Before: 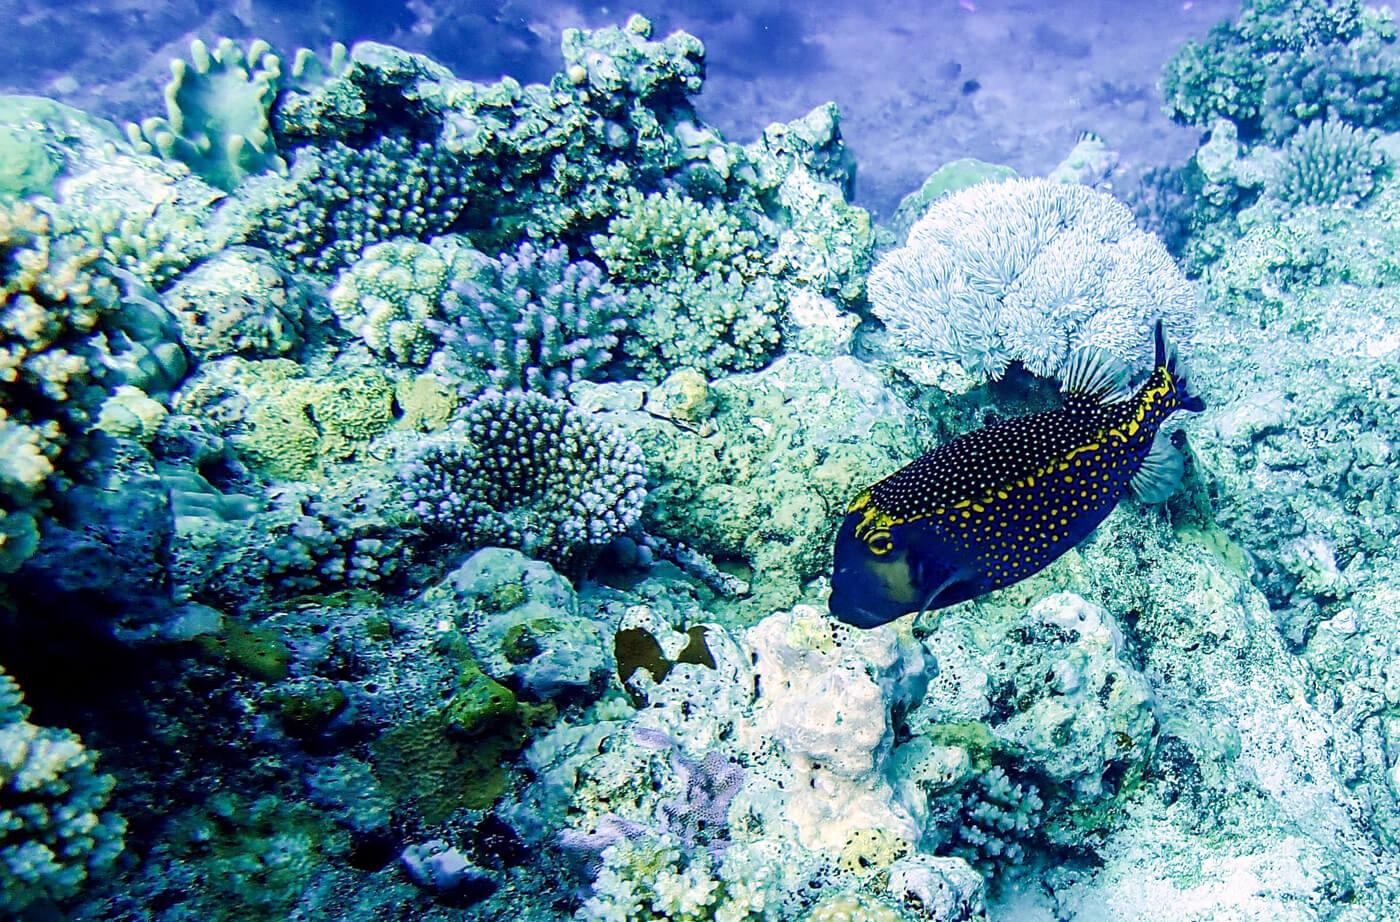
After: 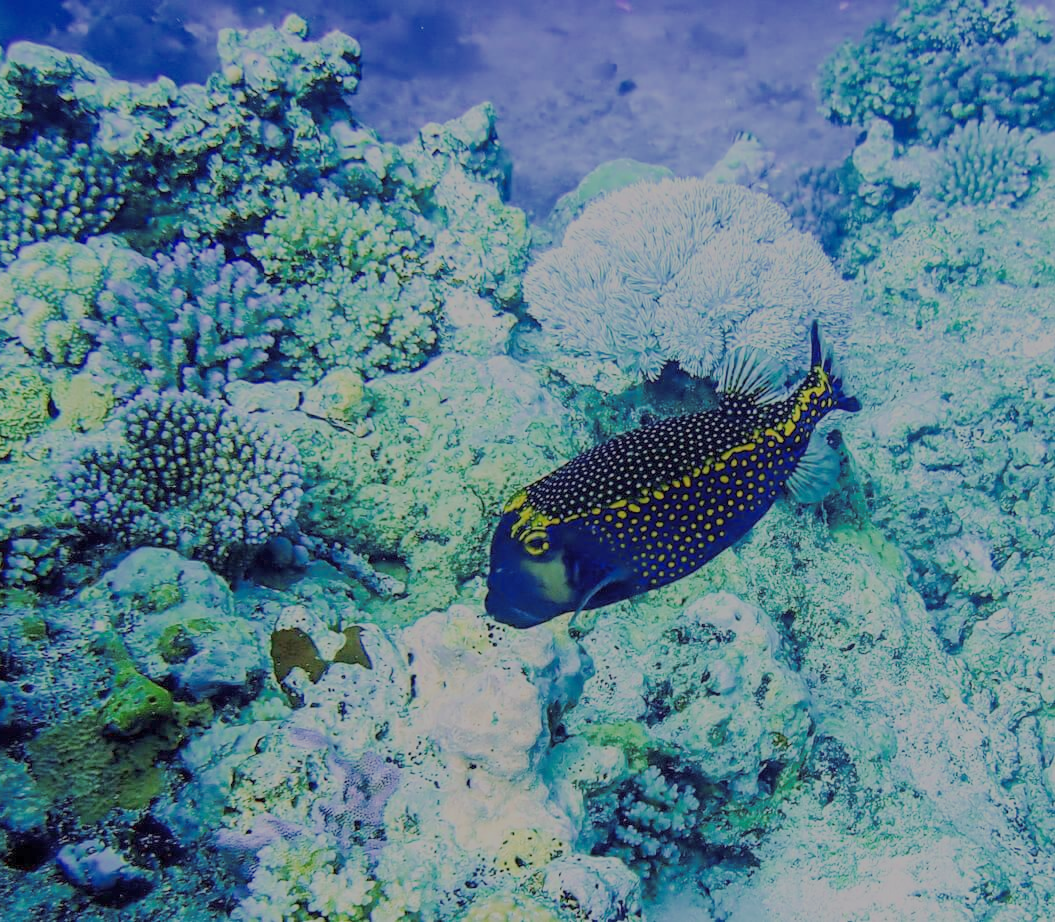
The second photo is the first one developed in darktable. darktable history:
filmic rgb: black relative exposure -15.94 EV, white relative exposure 7.96 EV, hardness 4.2, latitude 49.19%, contrast 0.515, color science v6 (2022)
exposure: exposure 0.203 EV, compensate exposure bias true, compensate highlight preservation false
crop and rotate: left 24.61%
